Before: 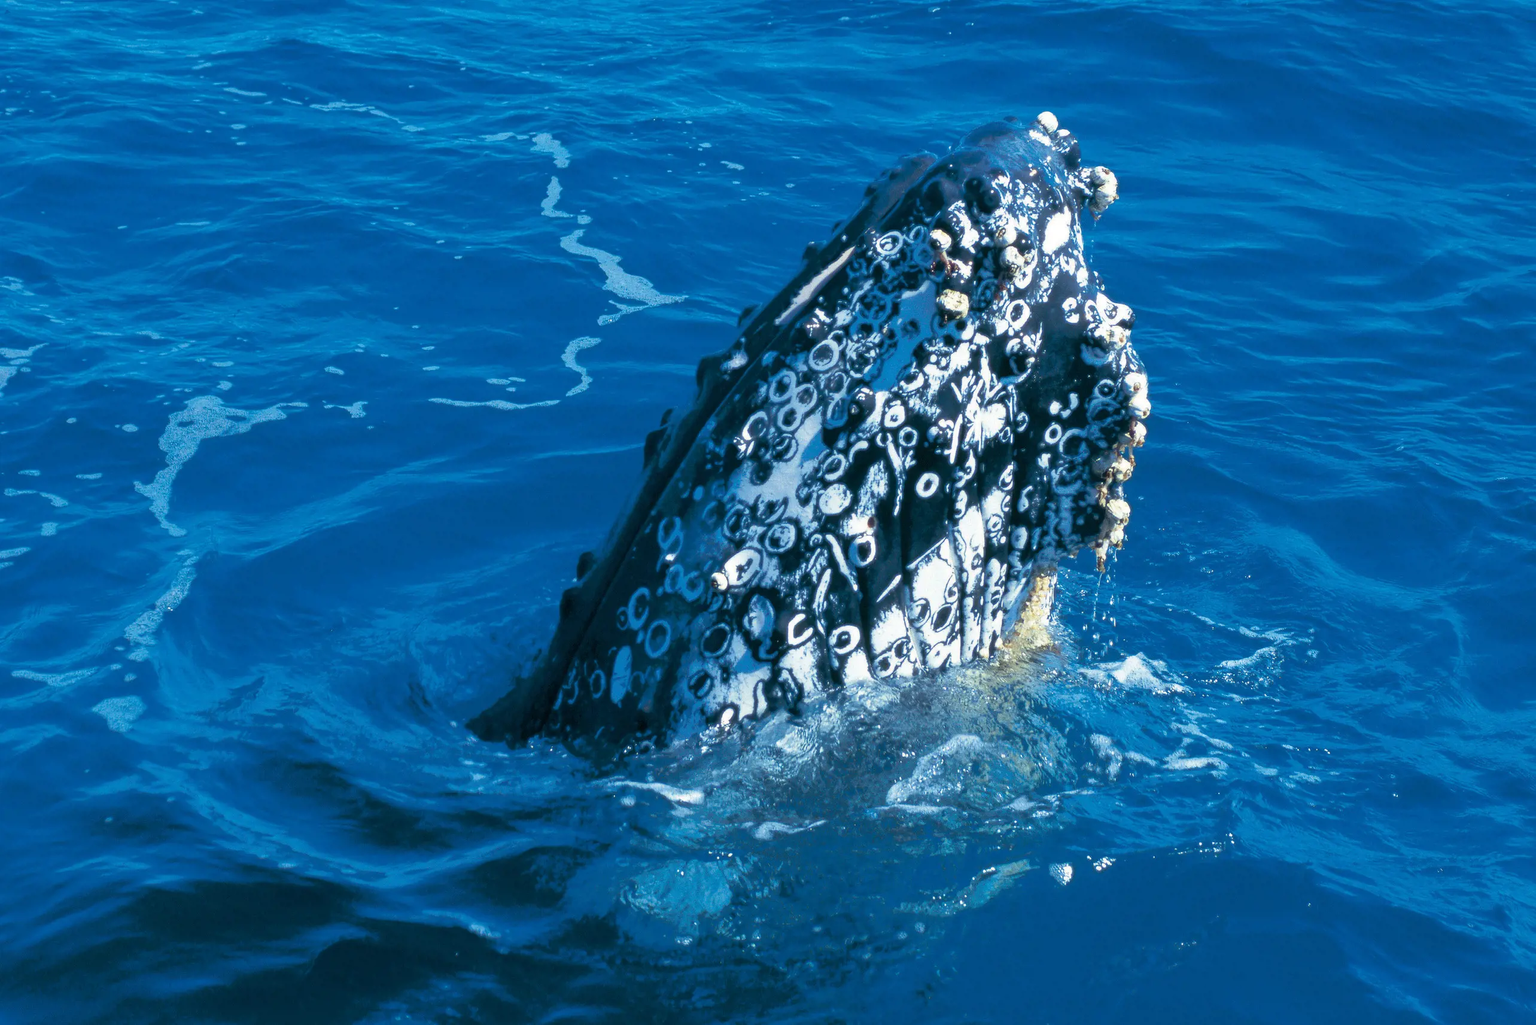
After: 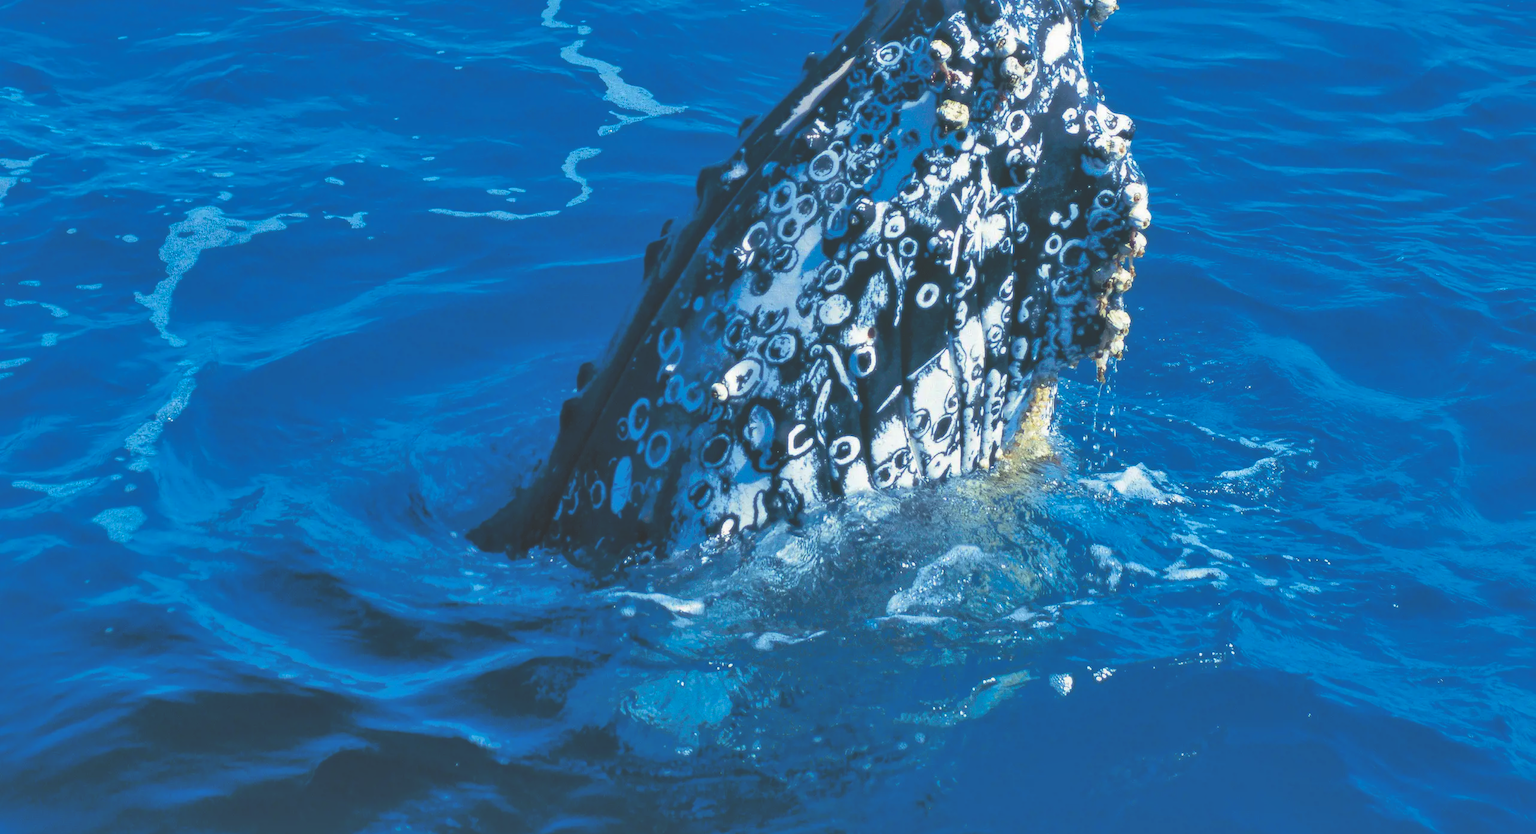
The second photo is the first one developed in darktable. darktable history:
tone equalizer: on, module defaults
exposure: black level correction -0.023, exposure -0.039 EV, compensate highlight preservation false
contrast brightness saturation: contrast 0.04, saturation 0.16
shadows and highlights: on, module defaults
crop and rotate: top 18.507%
